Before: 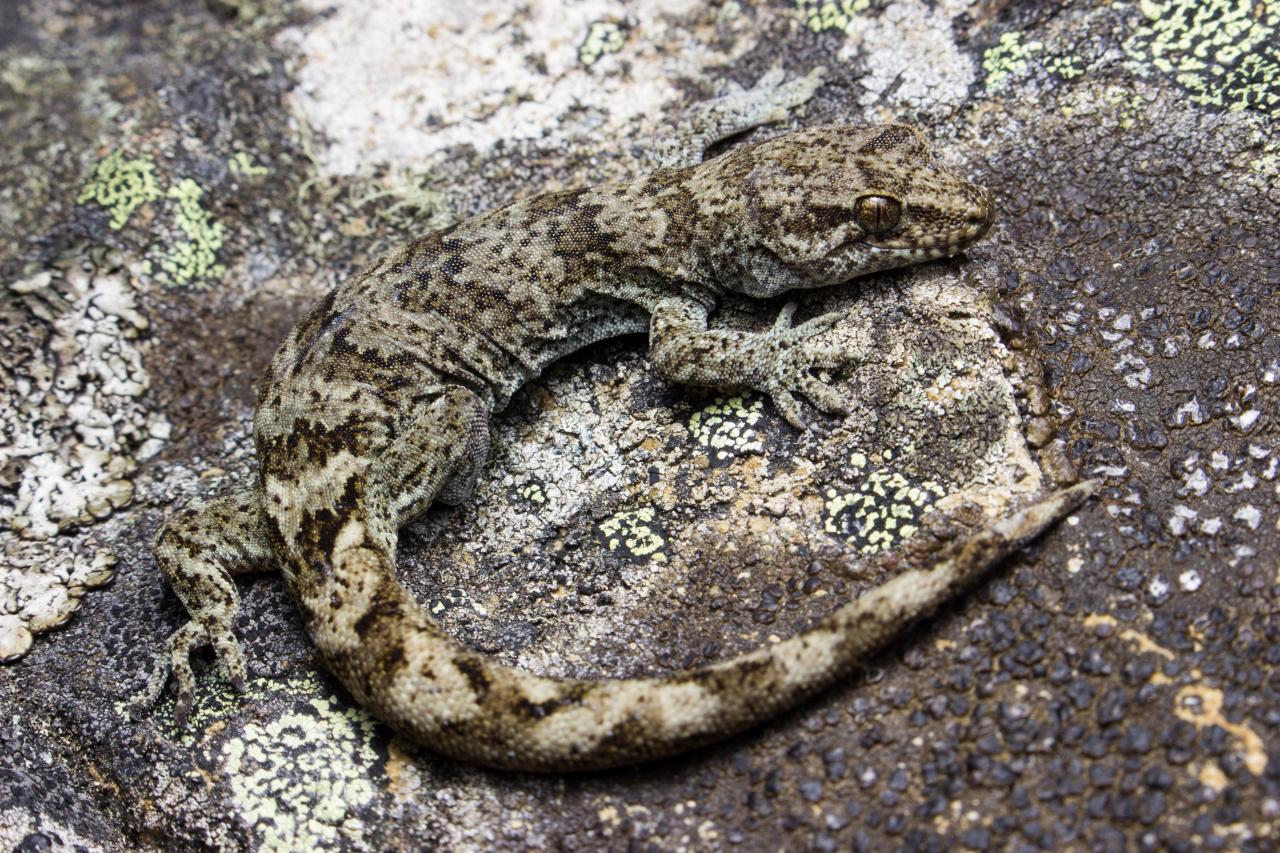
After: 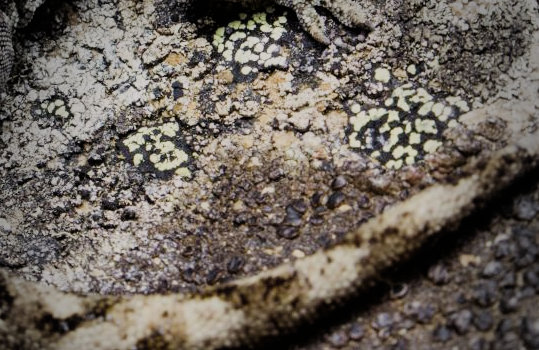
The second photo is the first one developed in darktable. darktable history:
filmic rgb: black relative exposure -6.98 EV, white relative exposure 5.63 EV, hardness 2.86
vignetting: fall-off start 64.63%, center (-0.034, 0.148), width/height ratio 0.881
crop: left 37.221%, top 45.169%, right 20.63%, bottom 13.777%
color balance rgb: shadows lift › chroma 1%, shadows lift › hue 28.8°, power › hue 60°, highlights gain › chroma 1%, highlights gain › hue 60°, global offset › luminance 0.25%, perceptual saturation grading › highlights -20%, perceptual saturation grading › shadows 20%, perceptual brilliance grading › highlights 5%, perceptual brilliance grading › shadows -10%, global vibrance 19.67%
